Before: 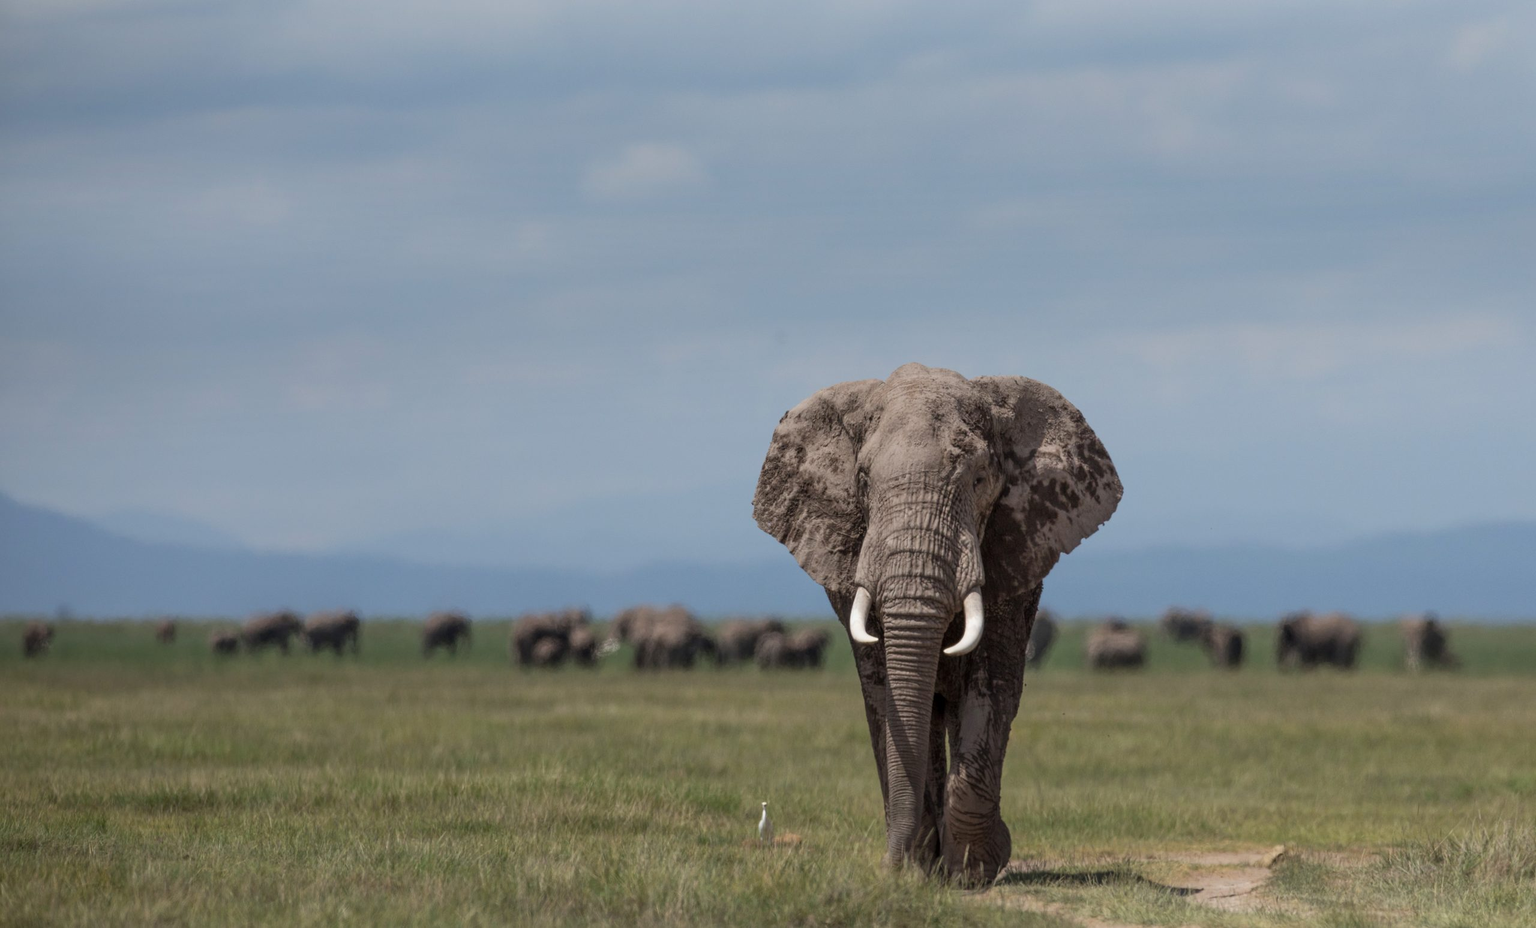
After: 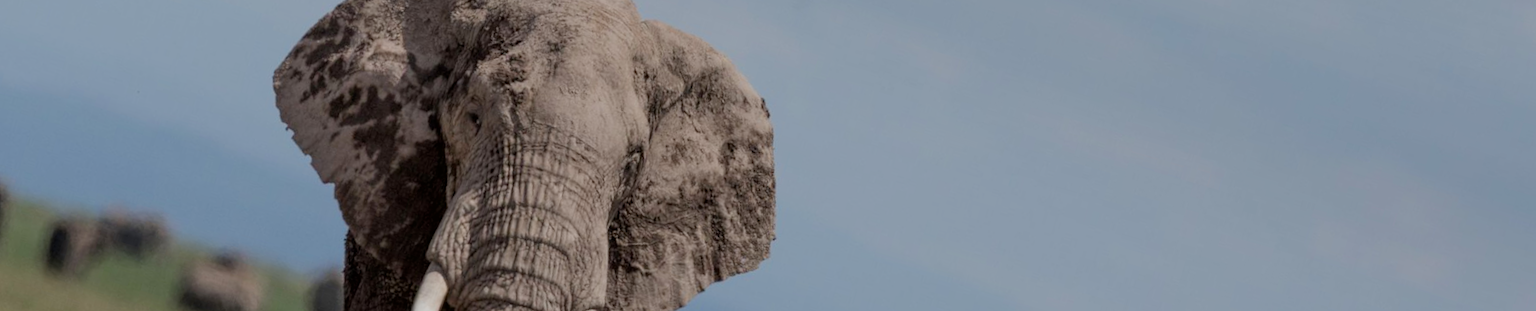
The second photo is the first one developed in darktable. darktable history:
filmic rgb: black relative exposure -13 EV, threshold 3 EV, target white luminance 85%, hardness 6.3, latitude 42.11%, contrast 0.858, shadows ↔ highlights balance 8.63%, color science v4 (2020), enable highlight reconstruction true
exposure: black level correction 0.004, exposure 0.014 EV, compensate highlight preservation false
crop and rotate: angle 16.12°, top 30.835%, bottom 35.653%
